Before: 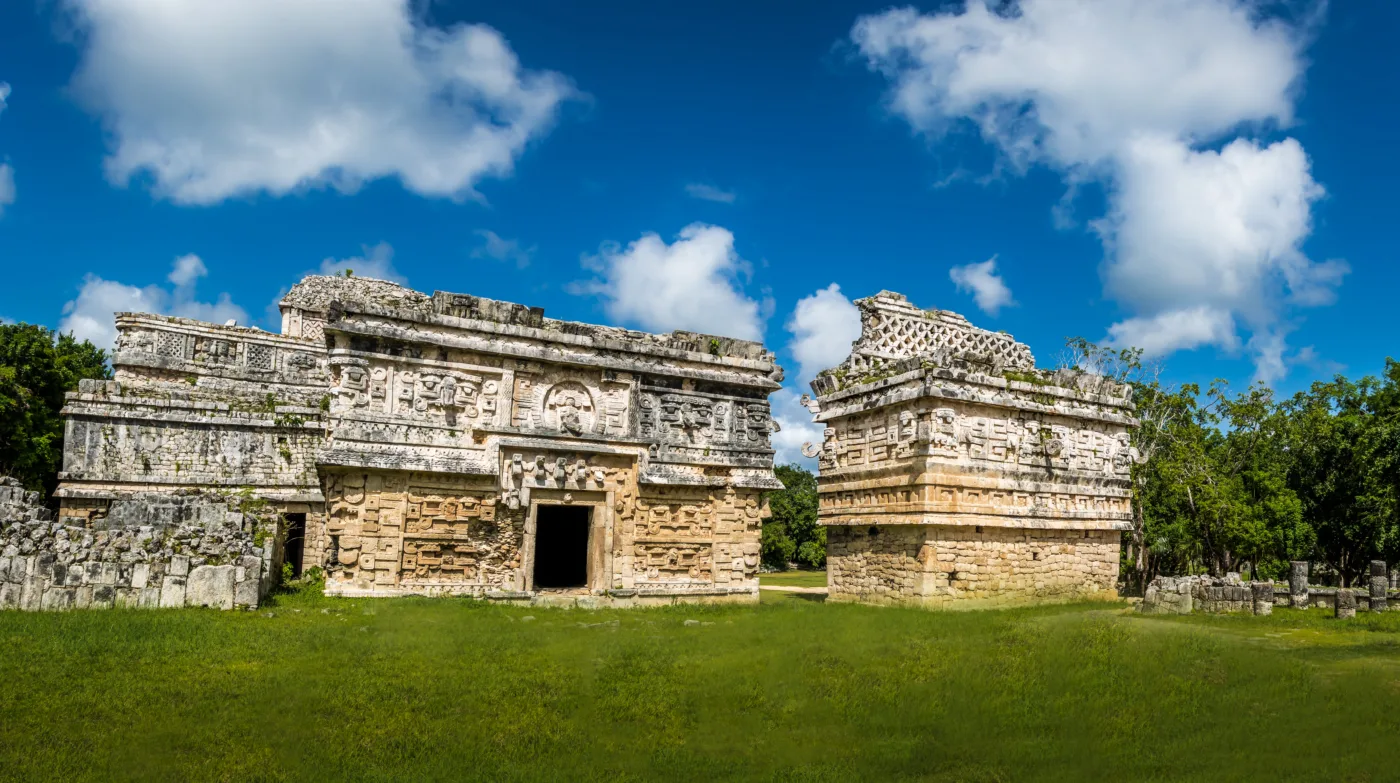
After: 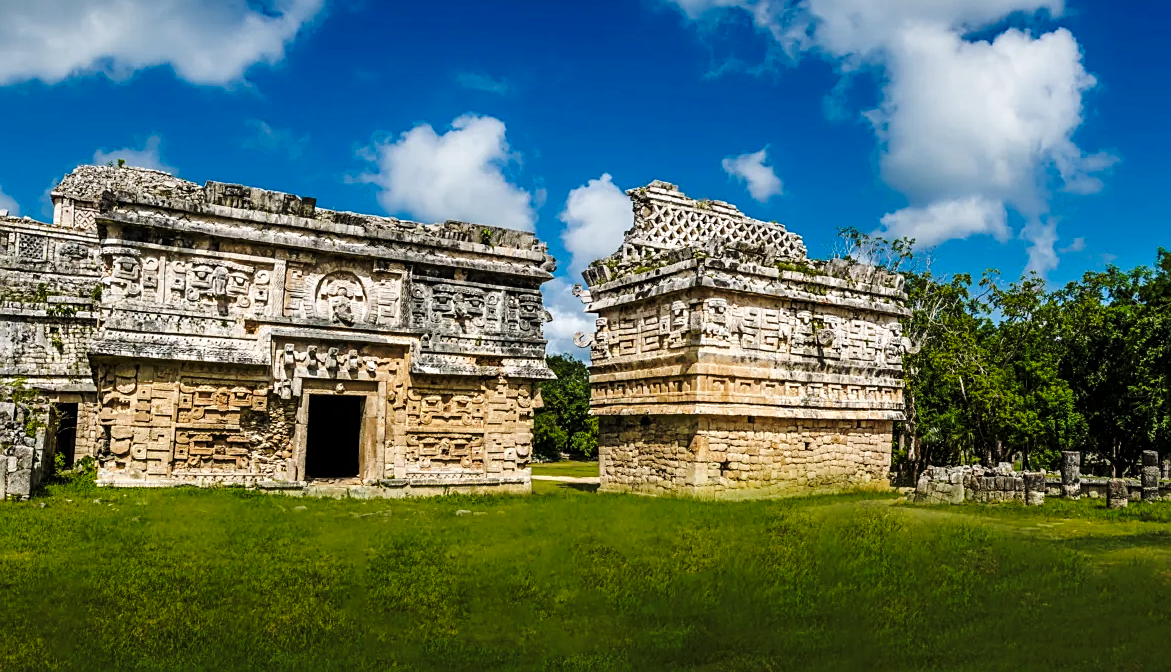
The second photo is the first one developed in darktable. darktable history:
sharpen: on, module defaults
shadows and highlights: shadows 24.12, highlights -78.38, soften with gaussian
base curve: curves: ch0 [(0, 0) (0.073, 0.04) (0.157, 0.139) (0.492, 0.492) (0.758, 0.758) (1, 1)], preserve colors none
crop: left 16.324%, top 14.094%
